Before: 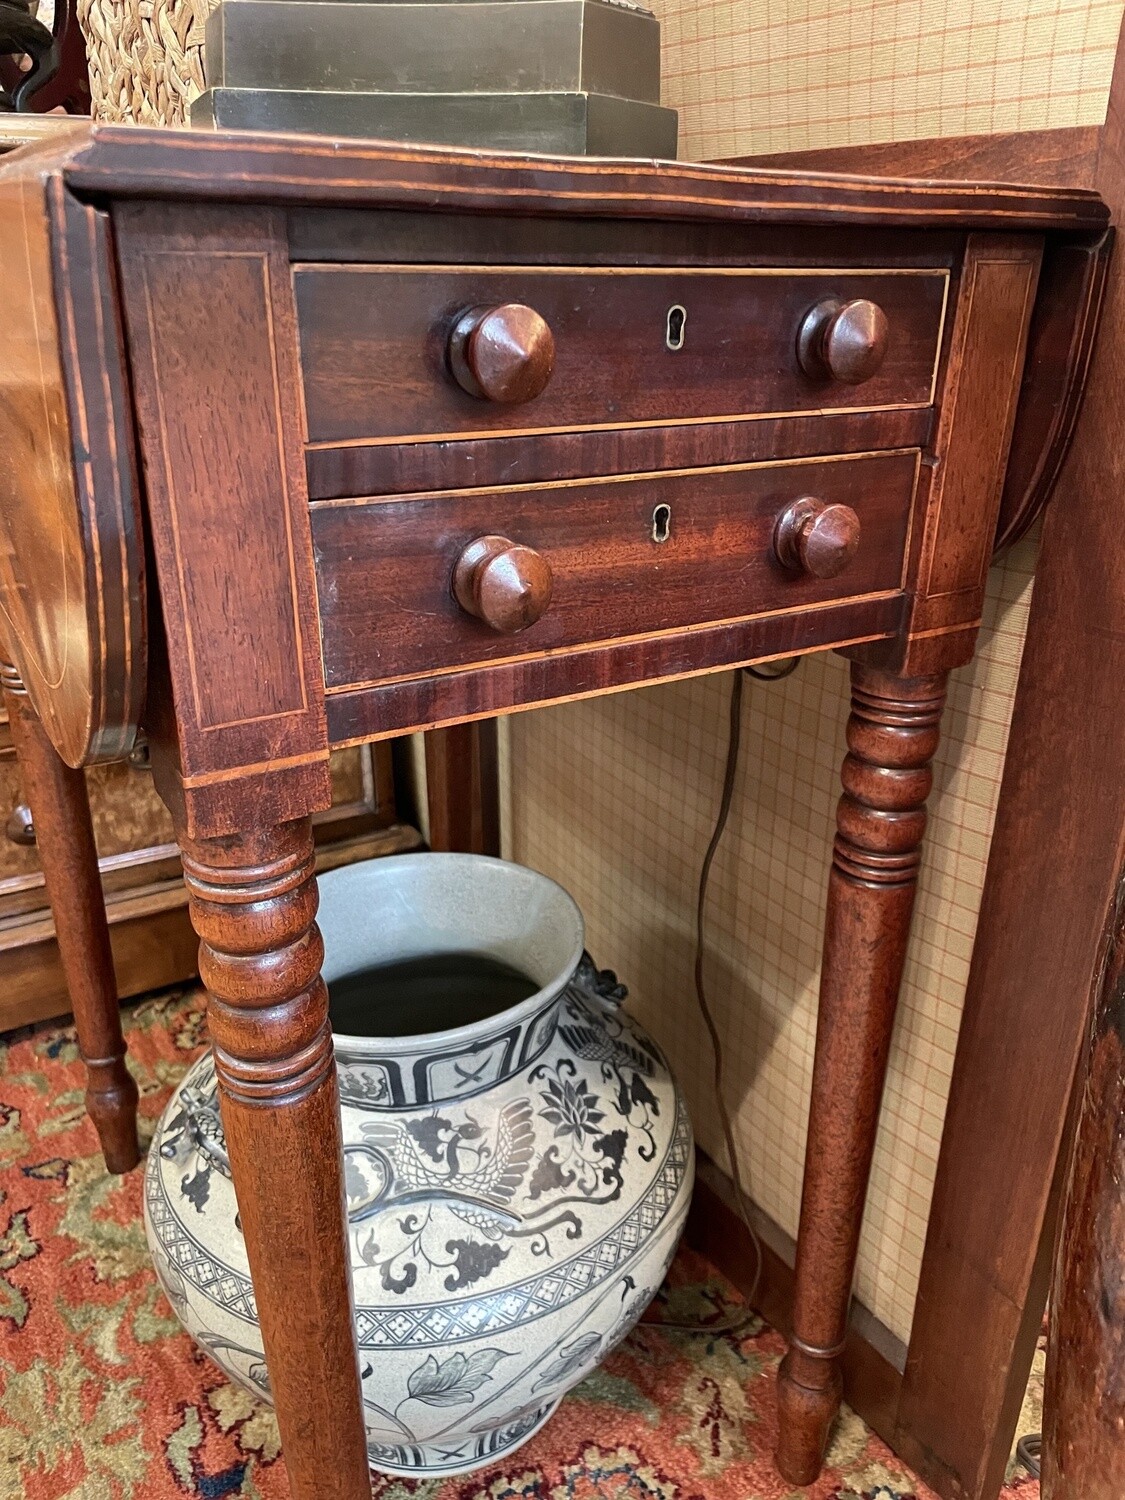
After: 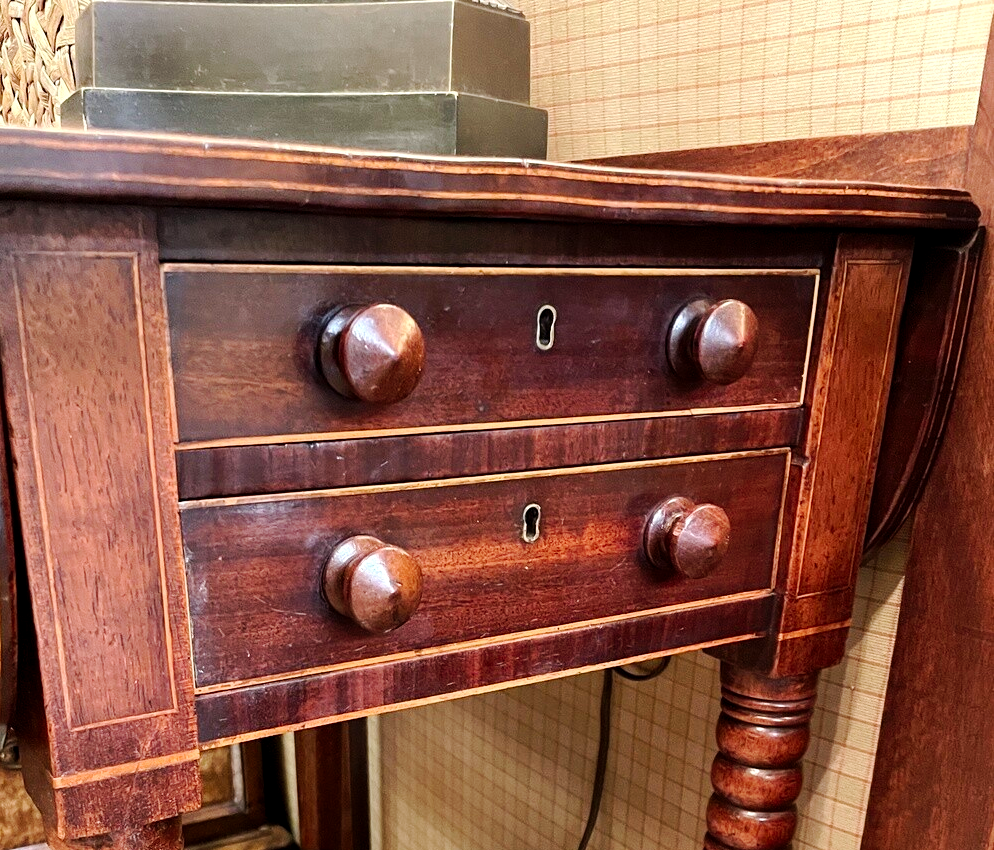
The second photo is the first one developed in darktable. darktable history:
tone curve: curves: ch0 [(0.029, 0) (0.134, 0.063) (0.249, 0.198) (0.378, 0.365) (0.499, 0.529) (1, 1)], preserve colors none
crop and rotate: left 11.623%, bottom 43.322%
levels: levels [0, 0.476, 0.951]
exposure: exposure 0.164 EV, compensate exposure bias true, compensate highlight preservation false
